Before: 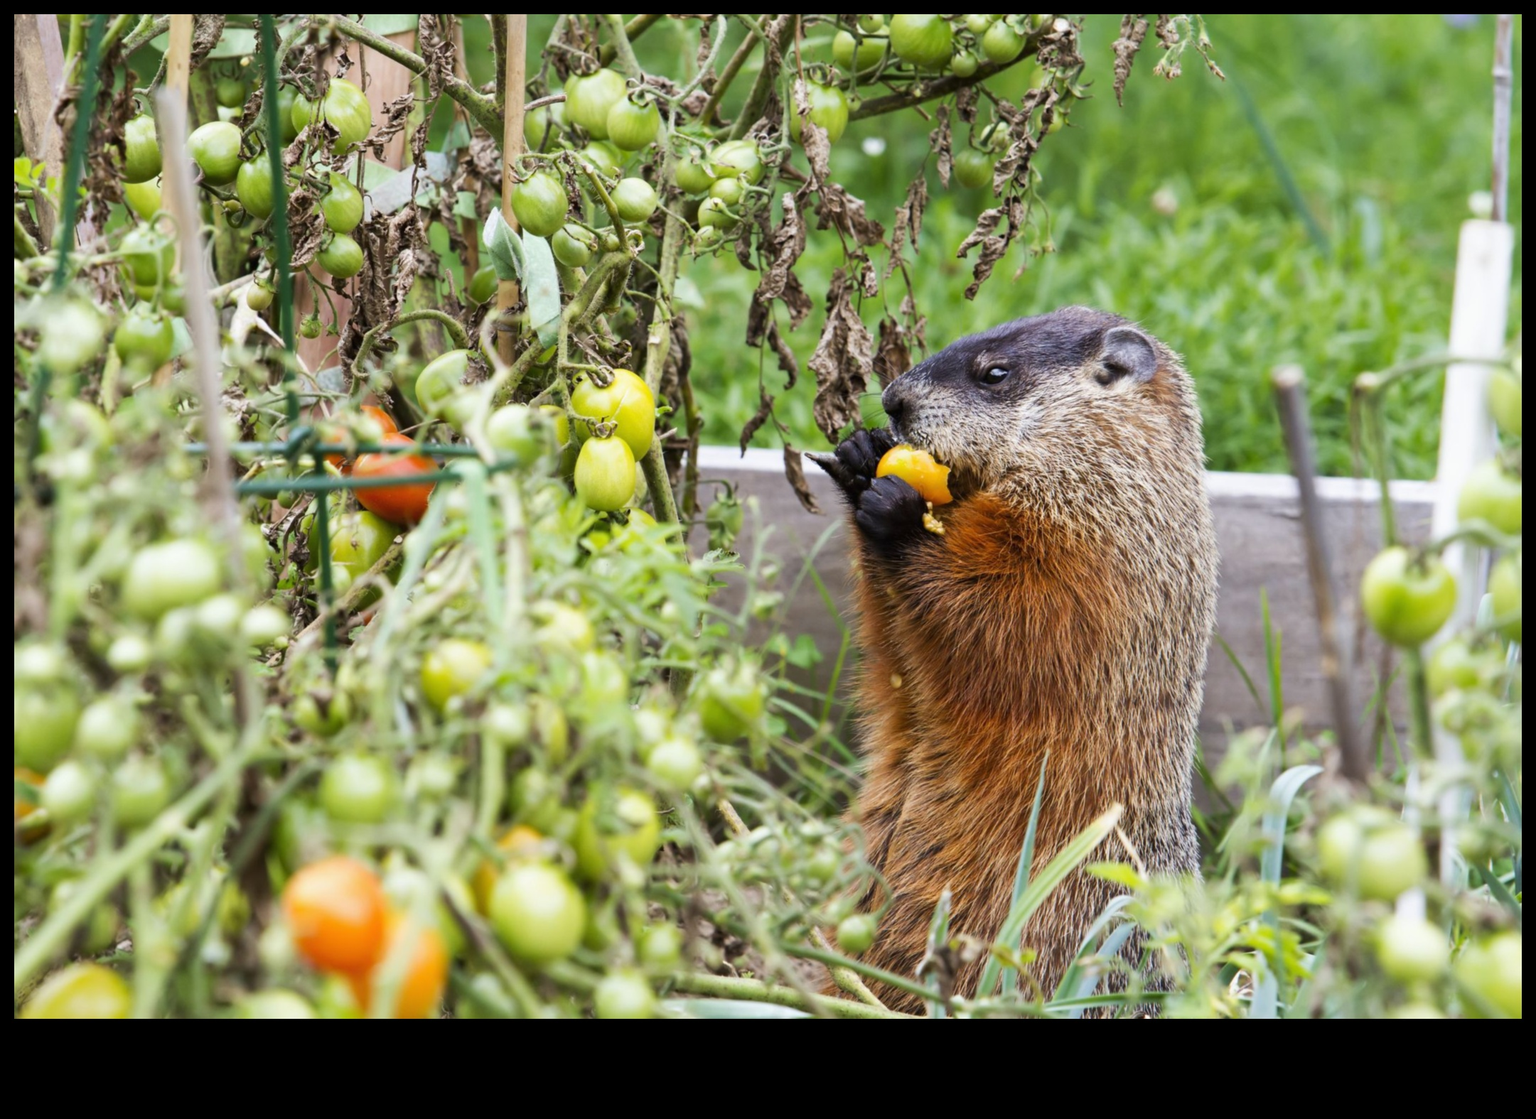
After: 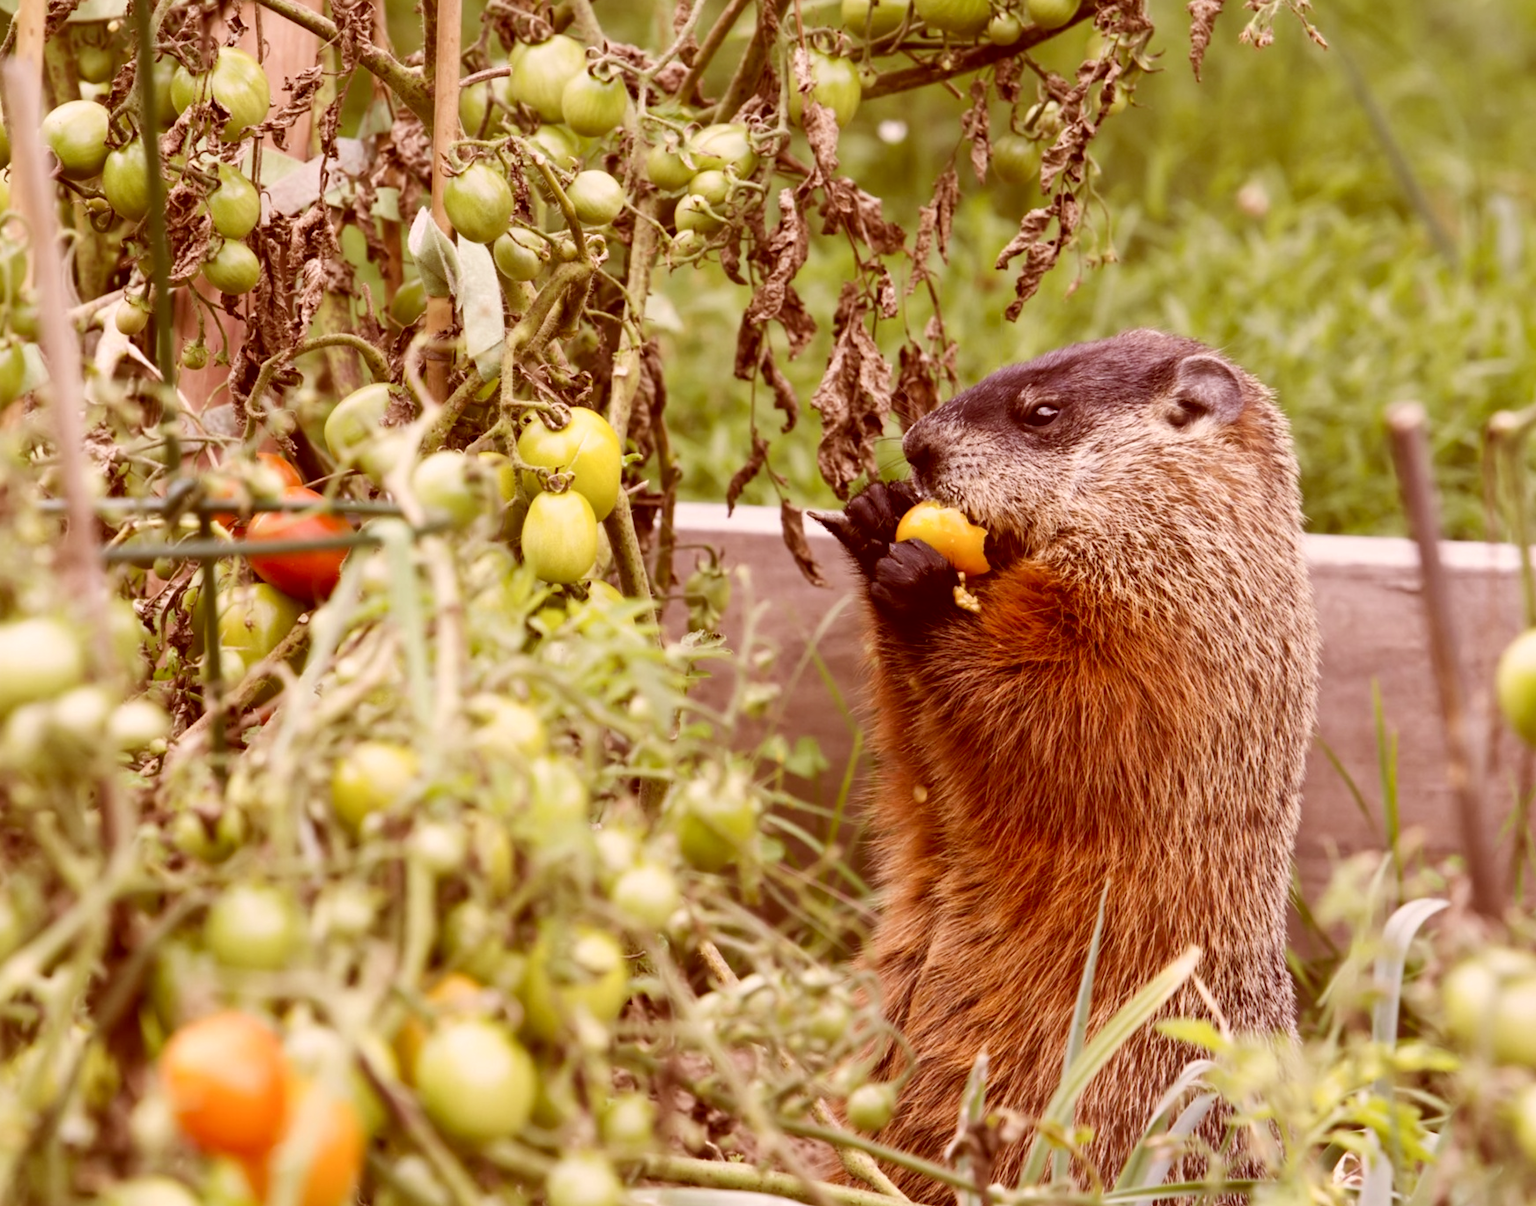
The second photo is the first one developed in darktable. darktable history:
color correction: highlights a* 9.57, highlights b* 9.06, shadows a* 39.31, shadows b* 39.23, saturation 0.799
crop: left 10.014%, top 3.638%, right 9.256%, bottom 9.351%
